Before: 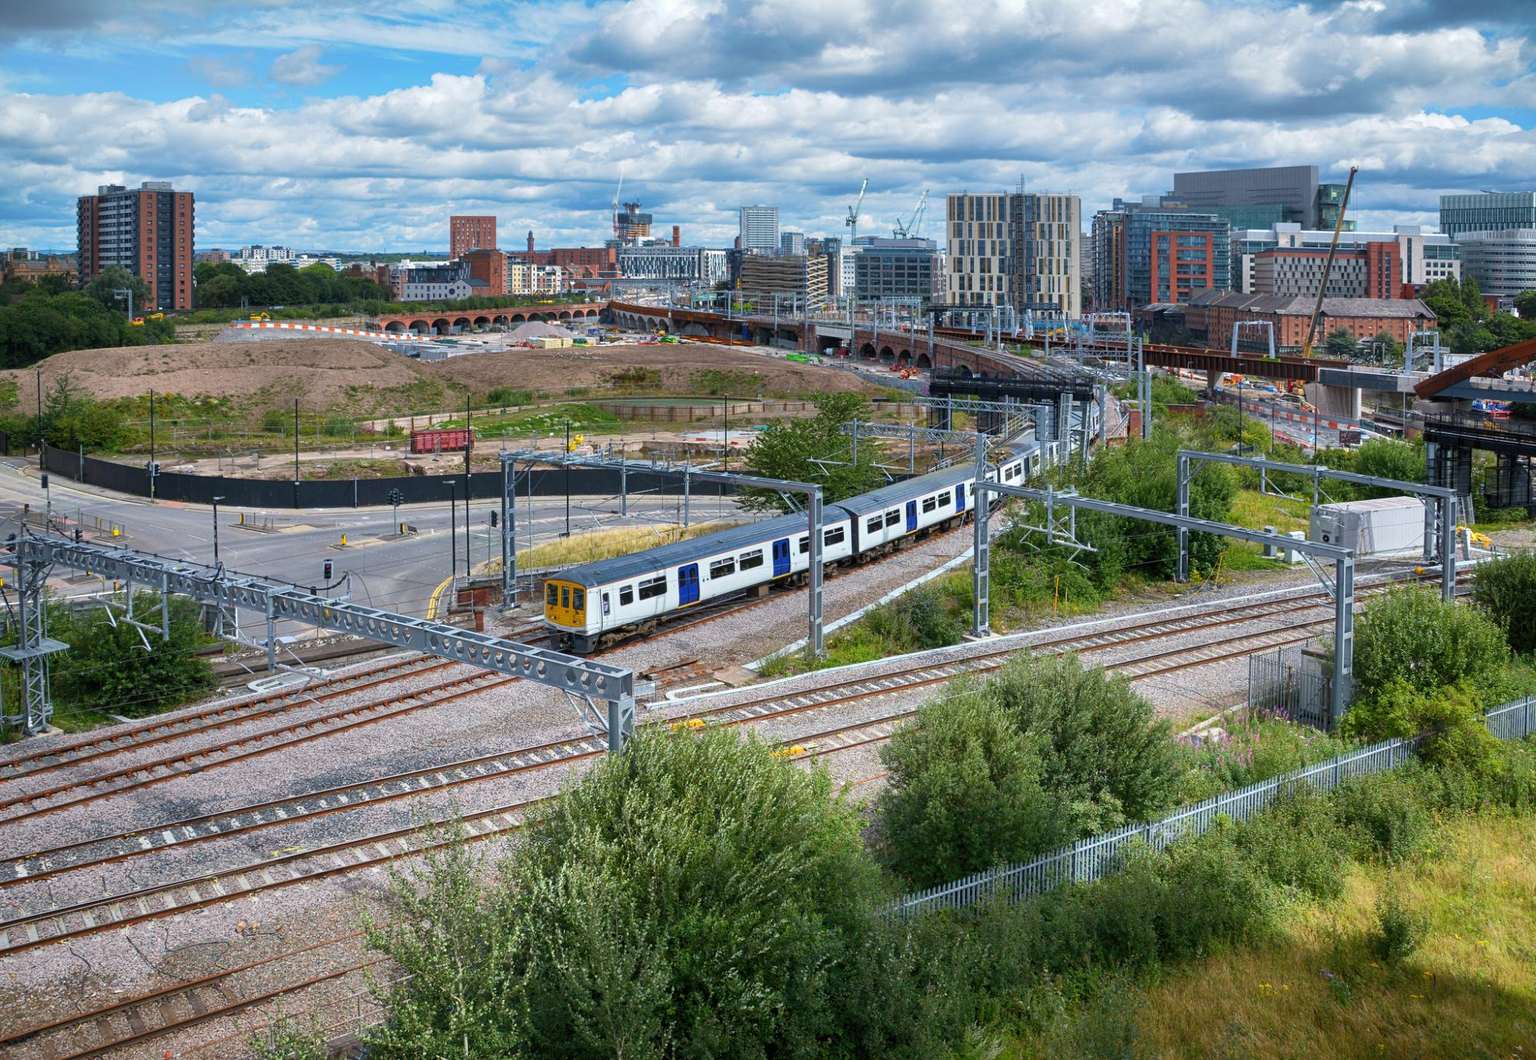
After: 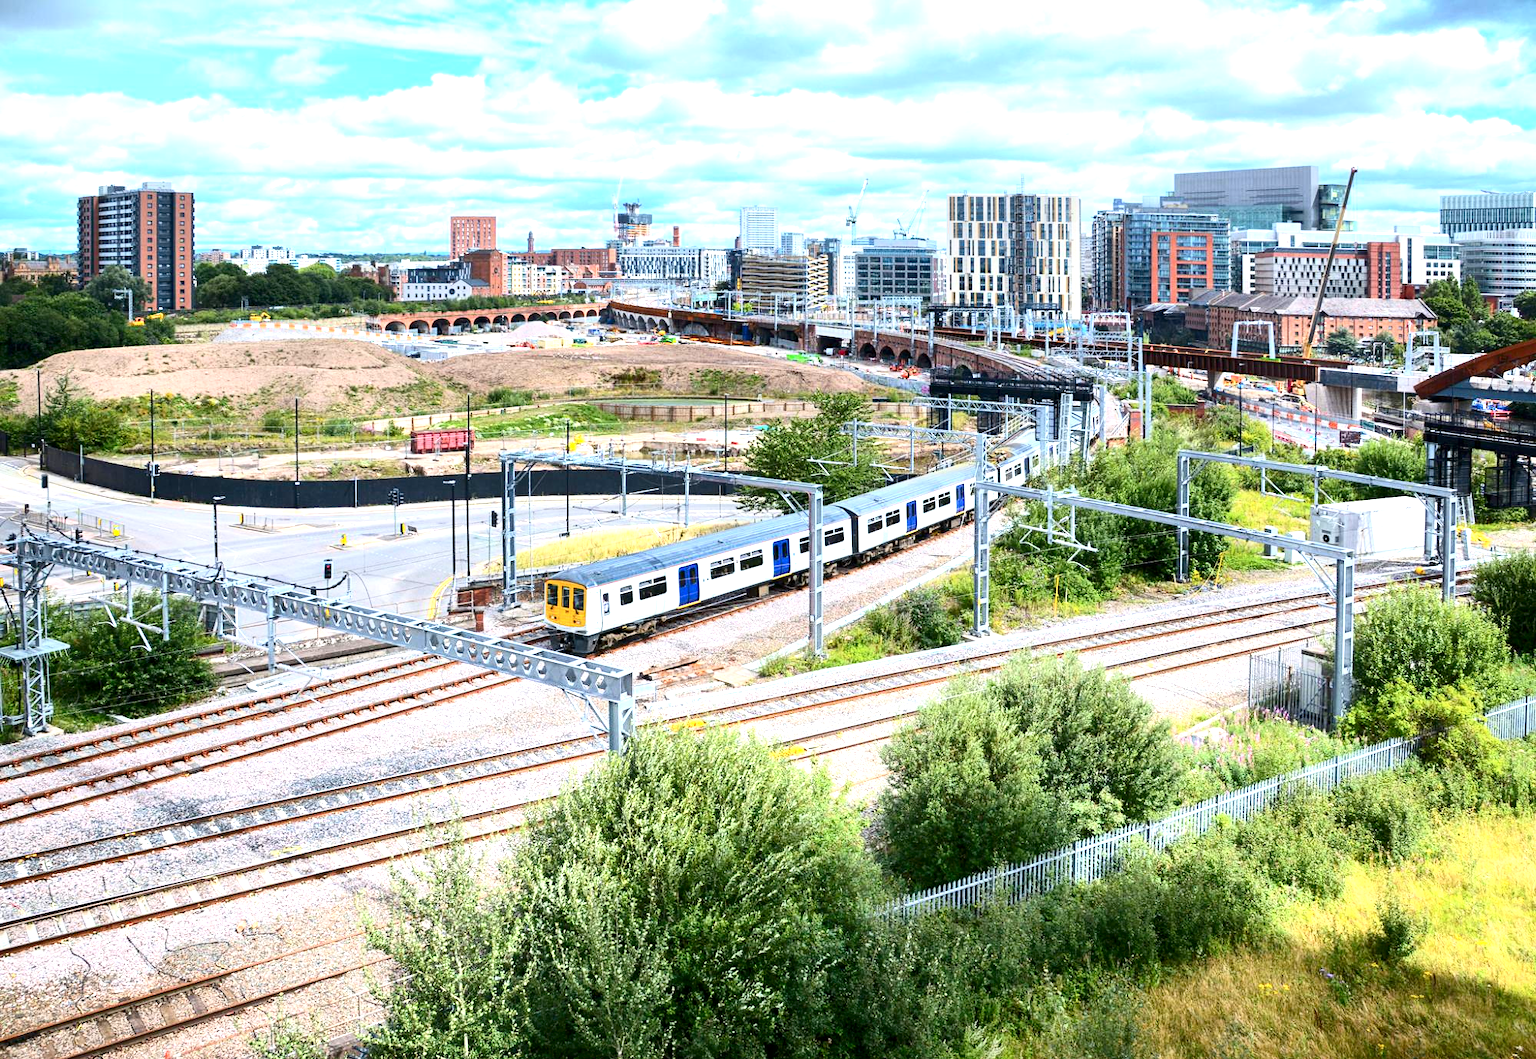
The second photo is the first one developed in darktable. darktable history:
exposure: black level correction 0.001, exposure 1.3 EV, compensate highlight preservation false
contrast brightness saturation: contrast 0.28
